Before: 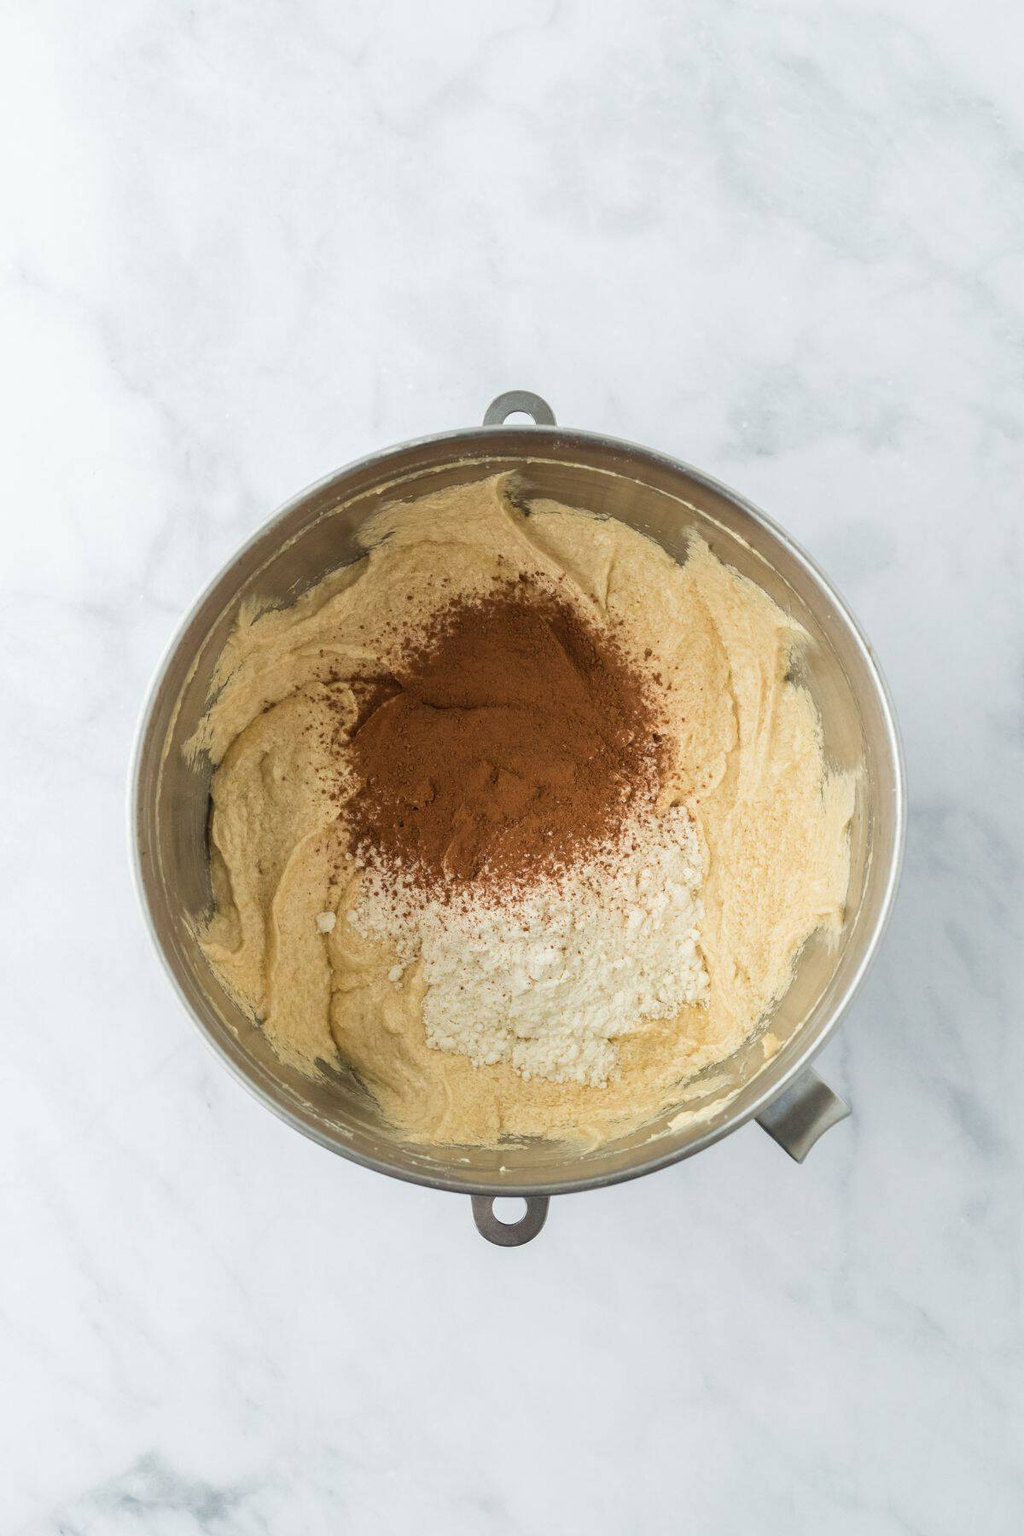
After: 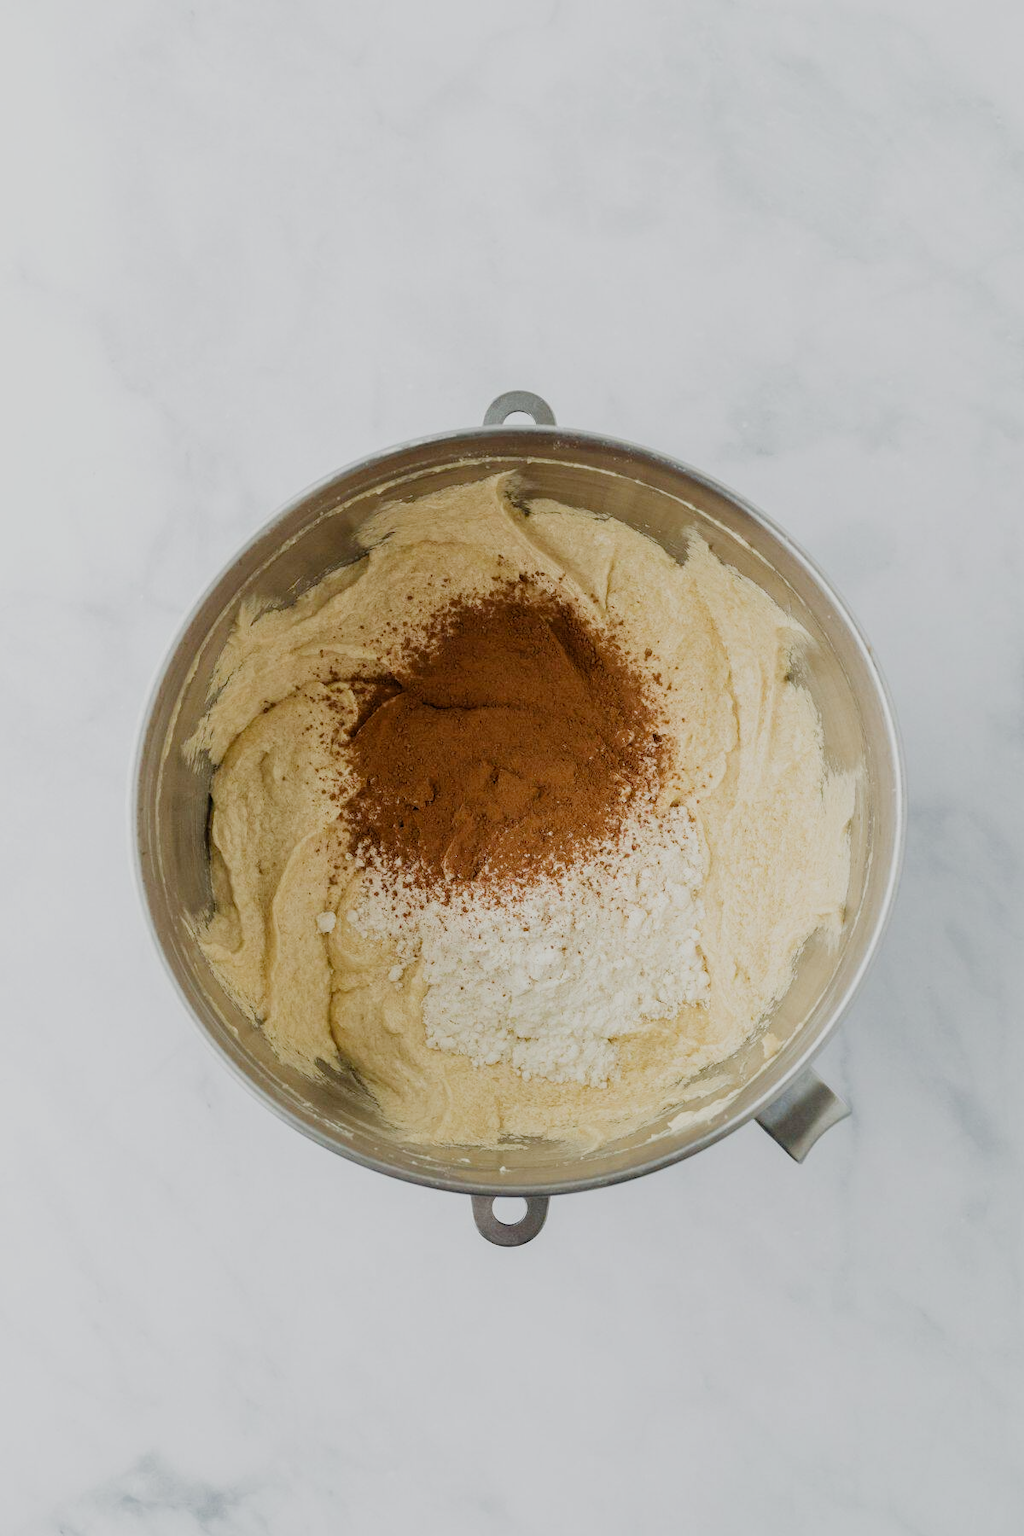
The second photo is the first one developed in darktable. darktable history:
filmic rgb: black relative exposure -7.65 EV, white relative exposure 4.56 EV, hardness 3.61, preserve chrominance no, color science v3 (2019), use custom middle-gray values true
